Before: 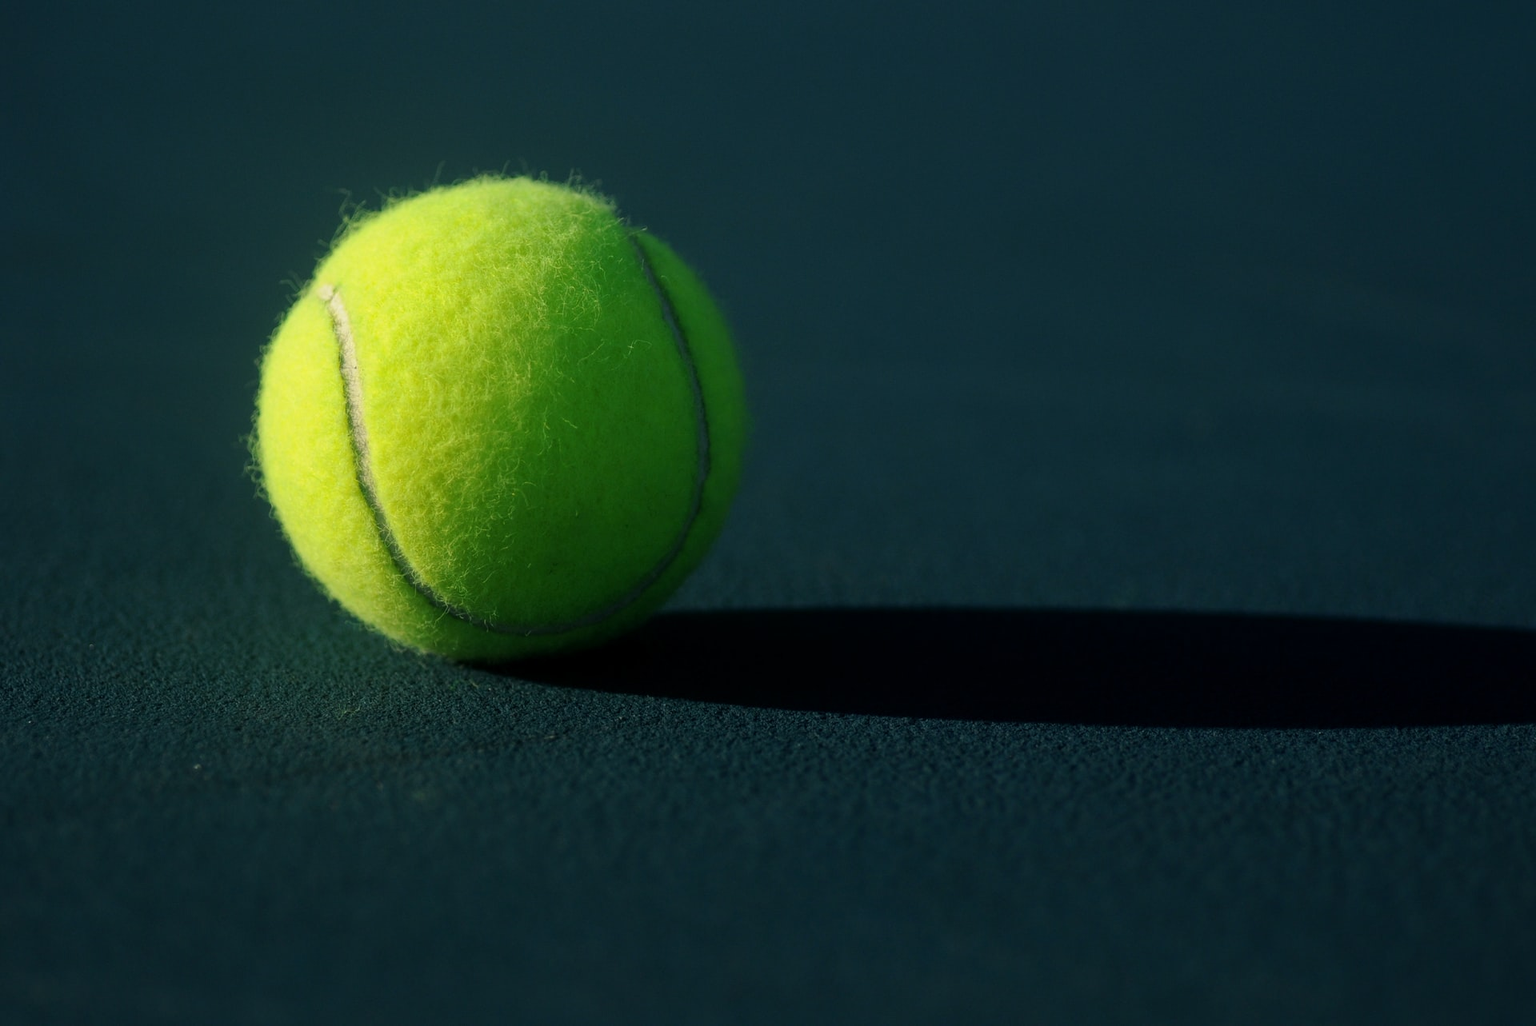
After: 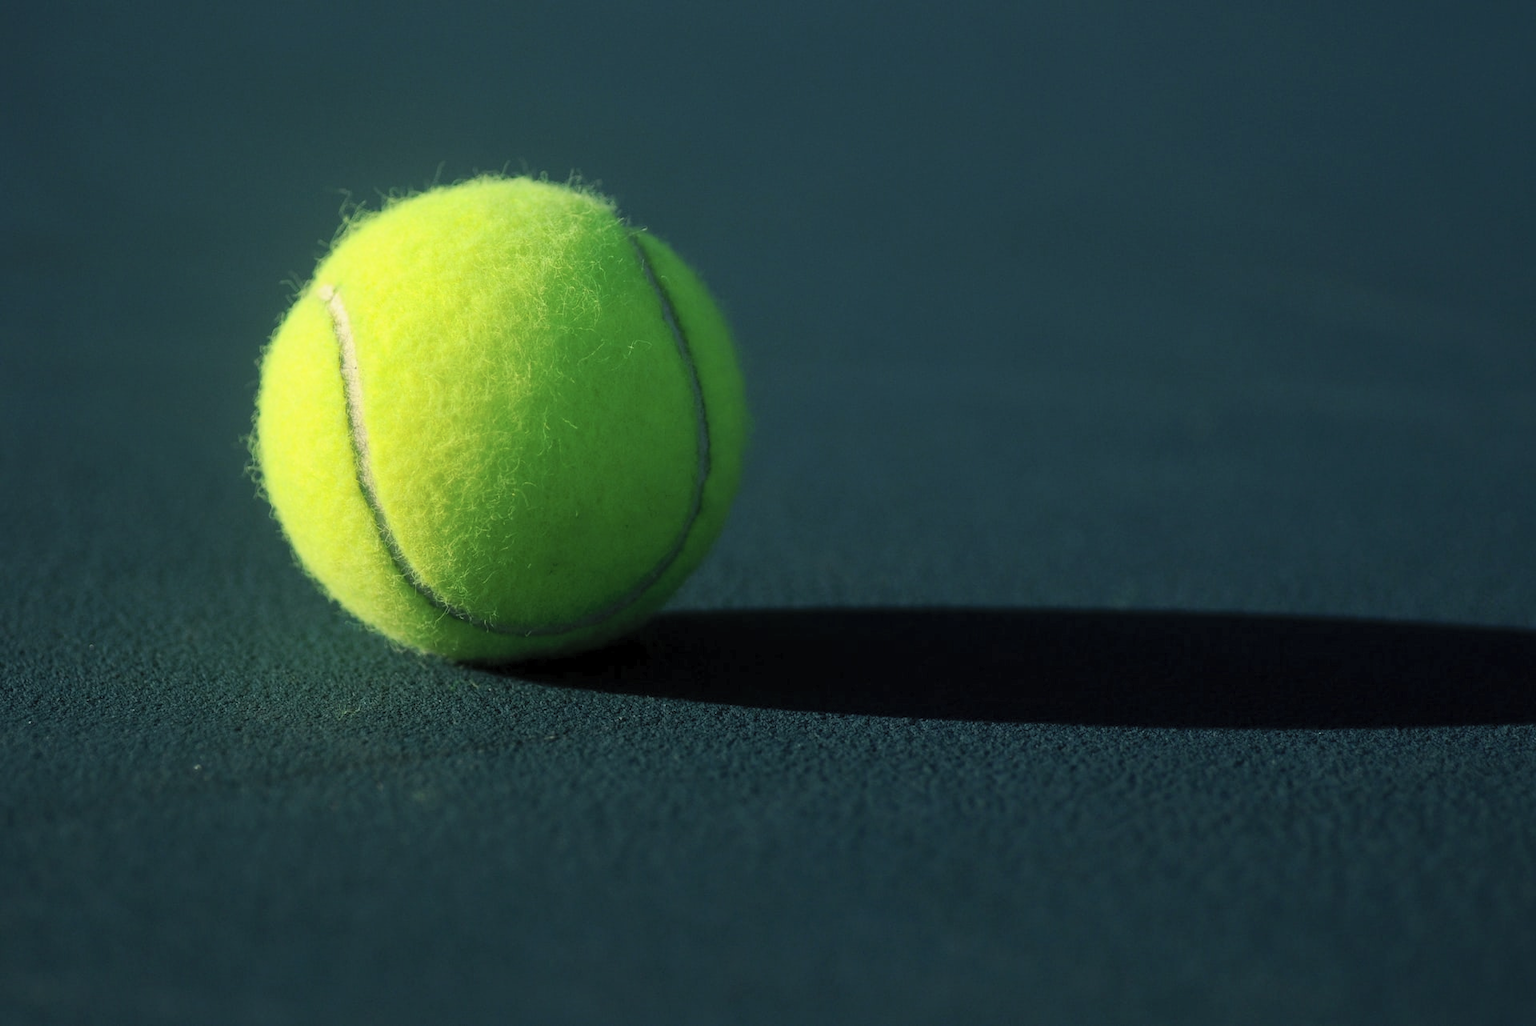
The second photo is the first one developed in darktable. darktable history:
contrast brightness saturation: contrast 0.14, brightness 0.21
